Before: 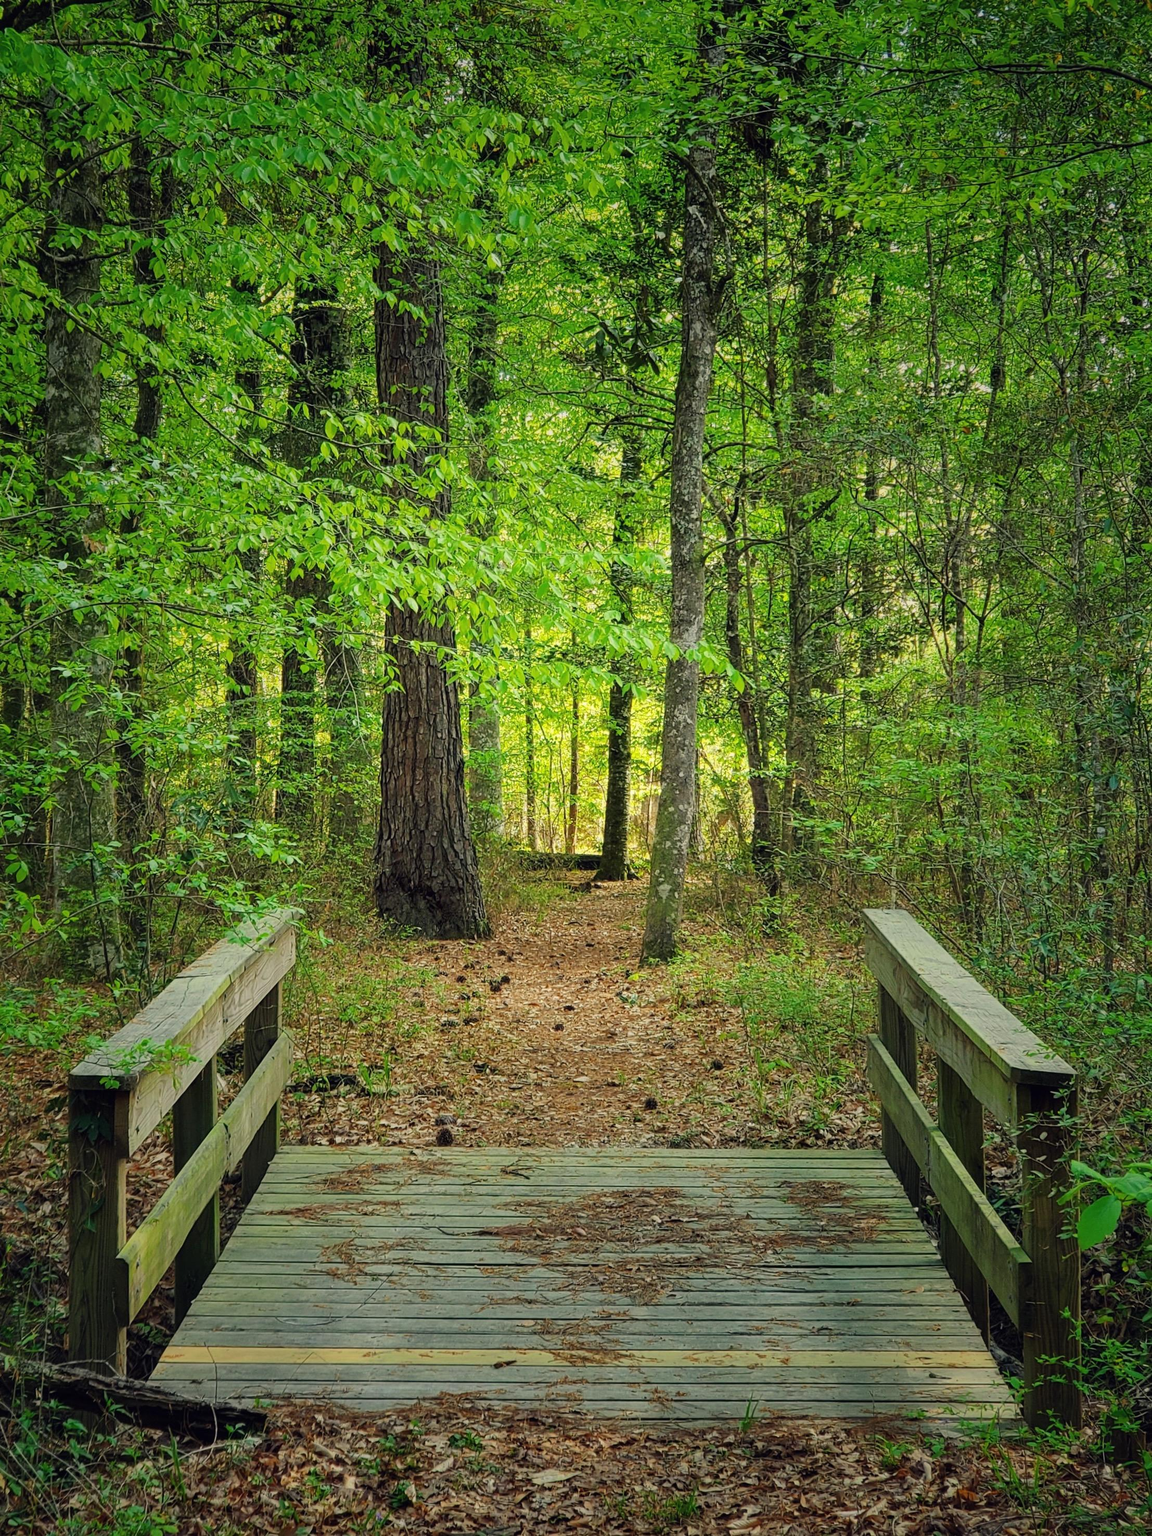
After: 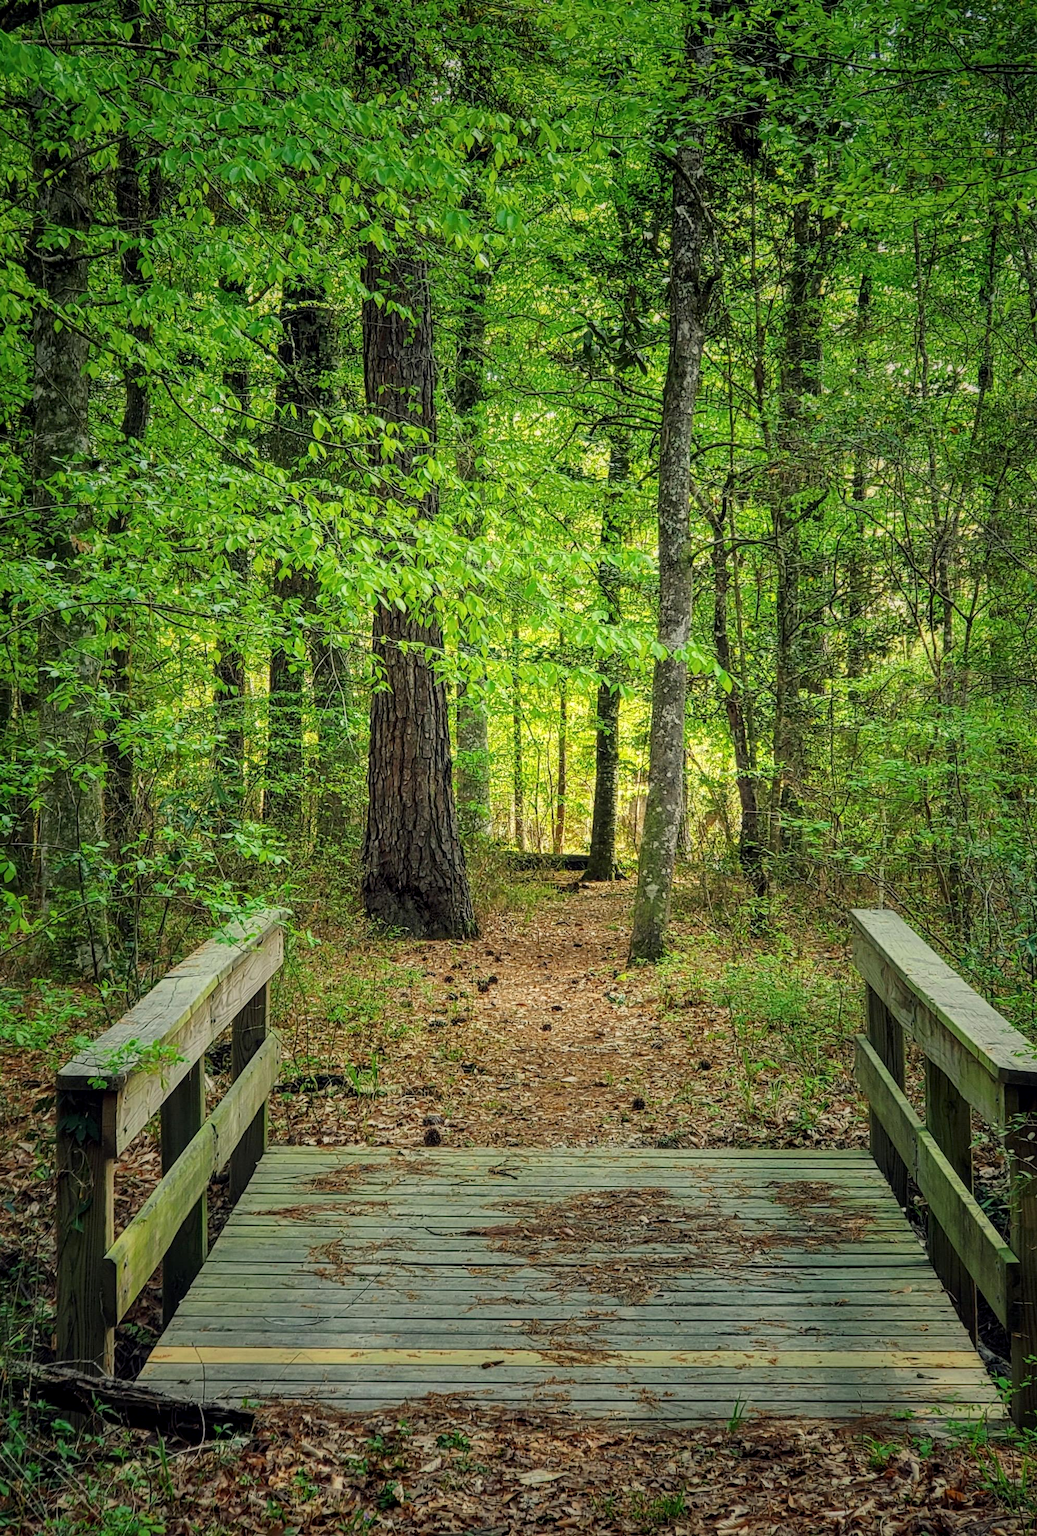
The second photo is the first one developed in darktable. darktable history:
crop and rotate: left 1.128%, right 8.785%
local contrast: on, module defaults
